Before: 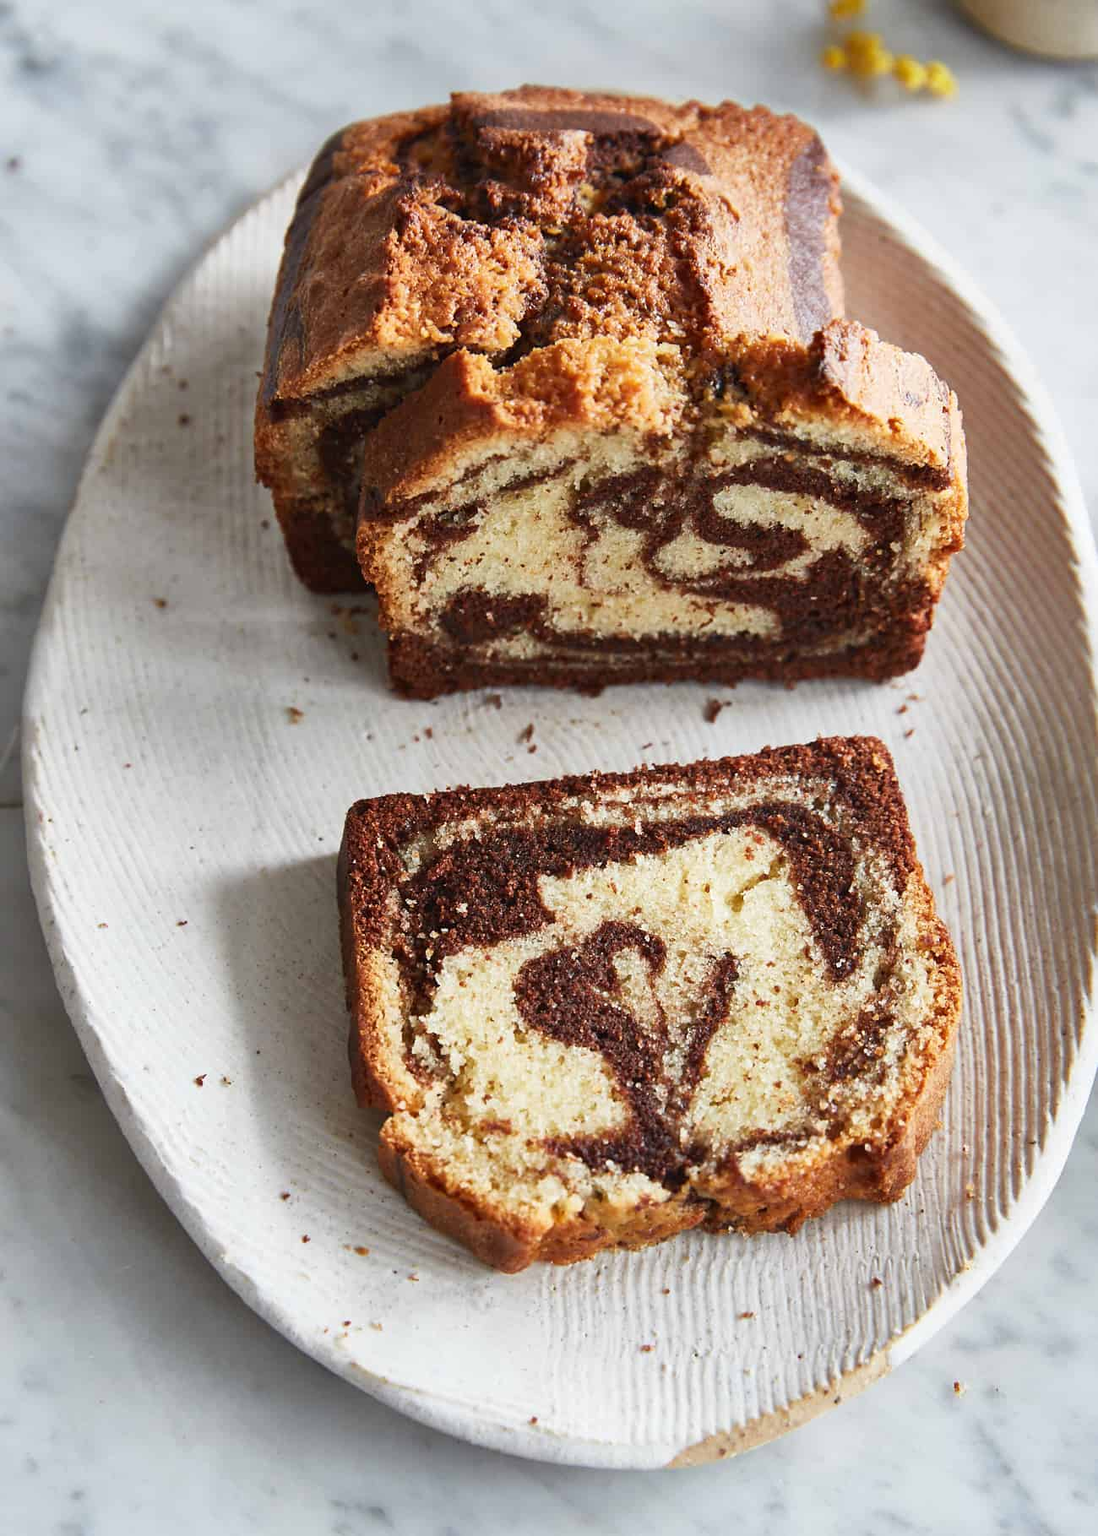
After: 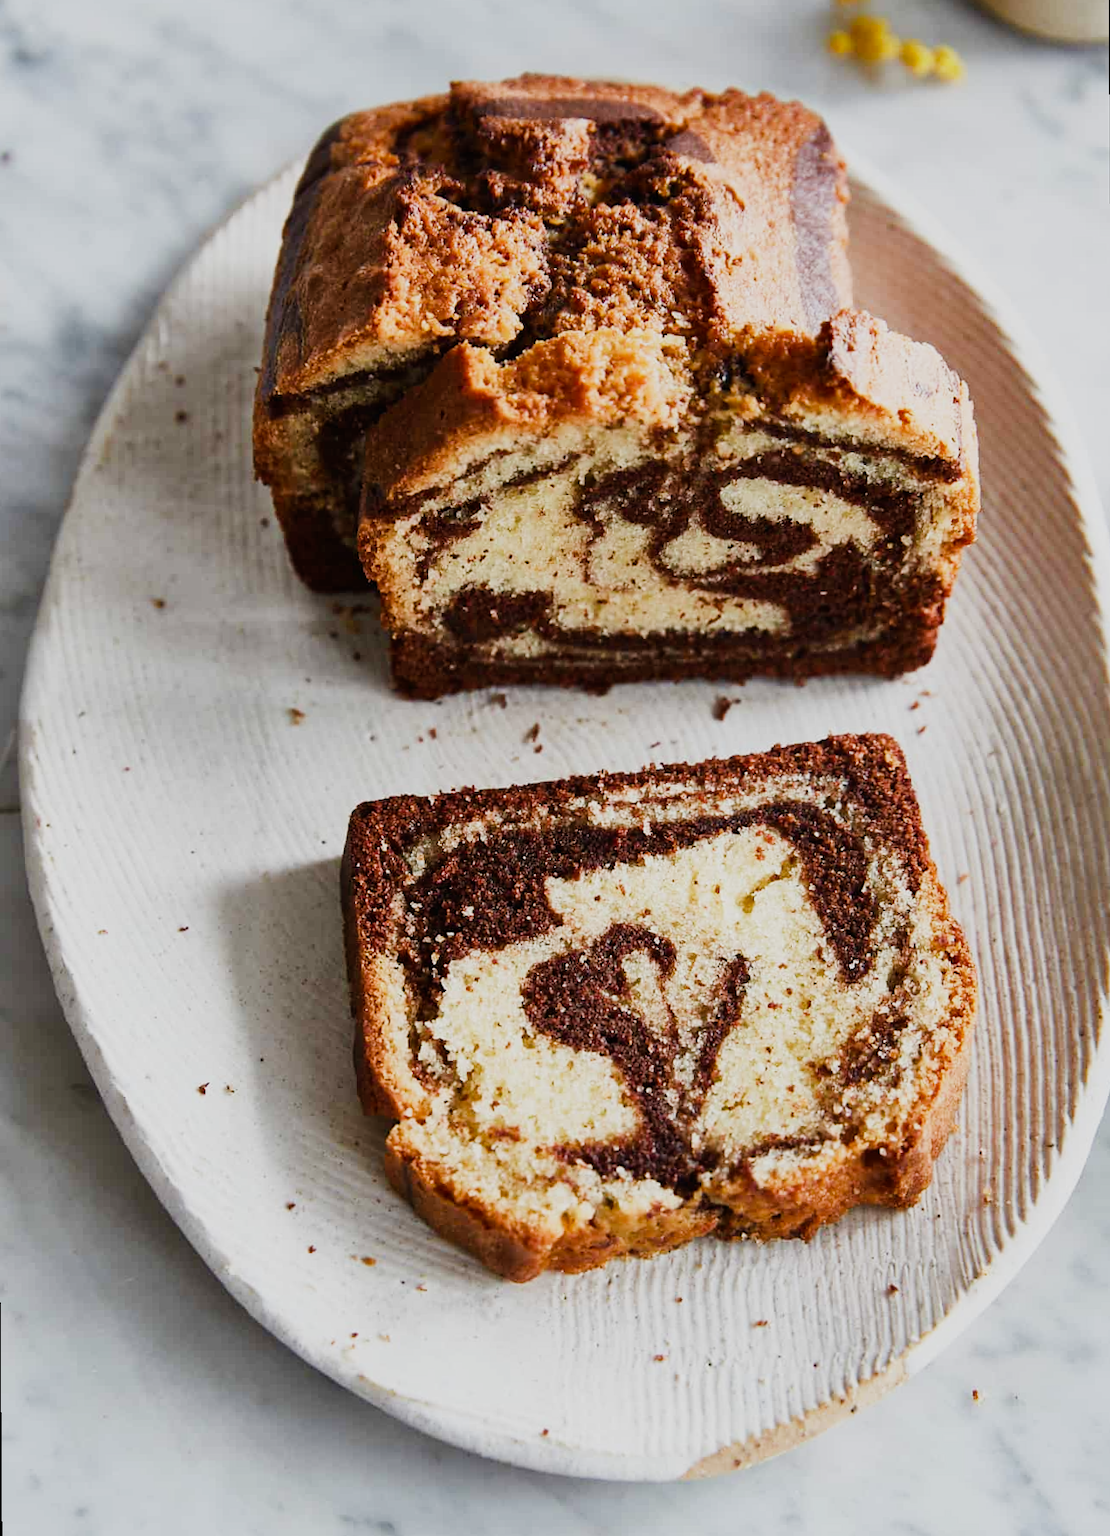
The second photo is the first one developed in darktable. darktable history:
rotate and perspective: rotation -0.45°, automatic cropping original format, crop left 0.008, crop right 0.992, crop top 0.012, crop bottom 0.988
sigmoid: on, module defaults
